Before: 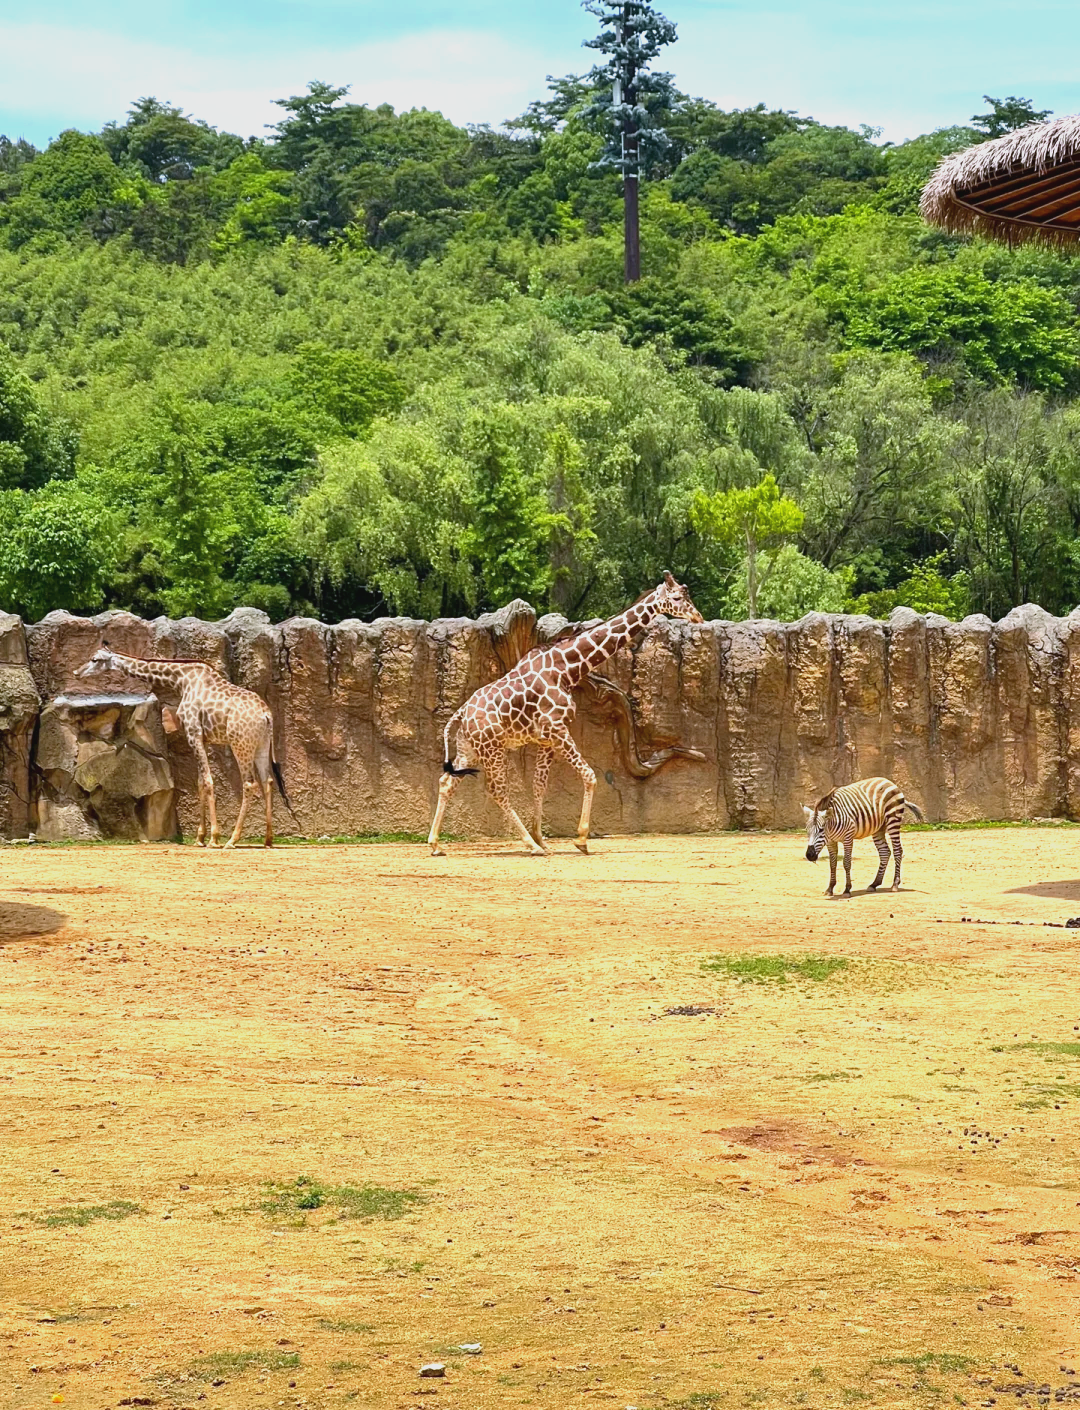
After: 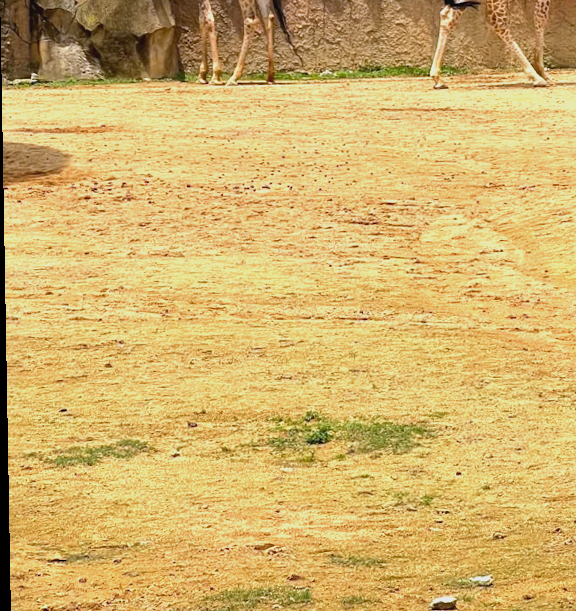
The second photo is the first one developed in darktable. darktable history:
crop and rotate: top 54.778%, right 46.61%, bottom 0.159%
rotate and perspective: rotation -1°, crop left 0.011, crop right 0.989, crop top 0.025, crop bottom 0.975
